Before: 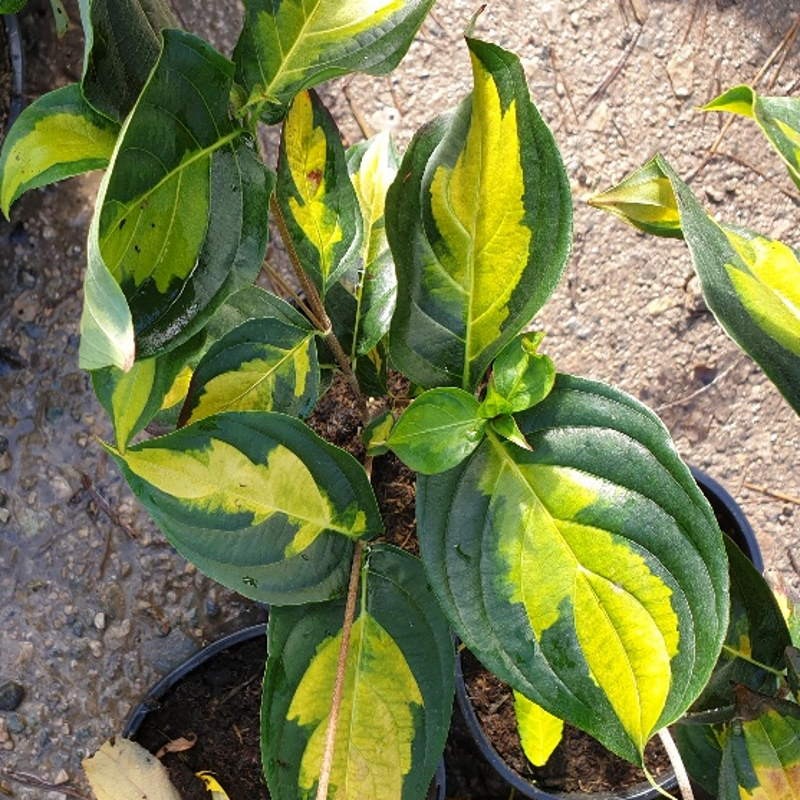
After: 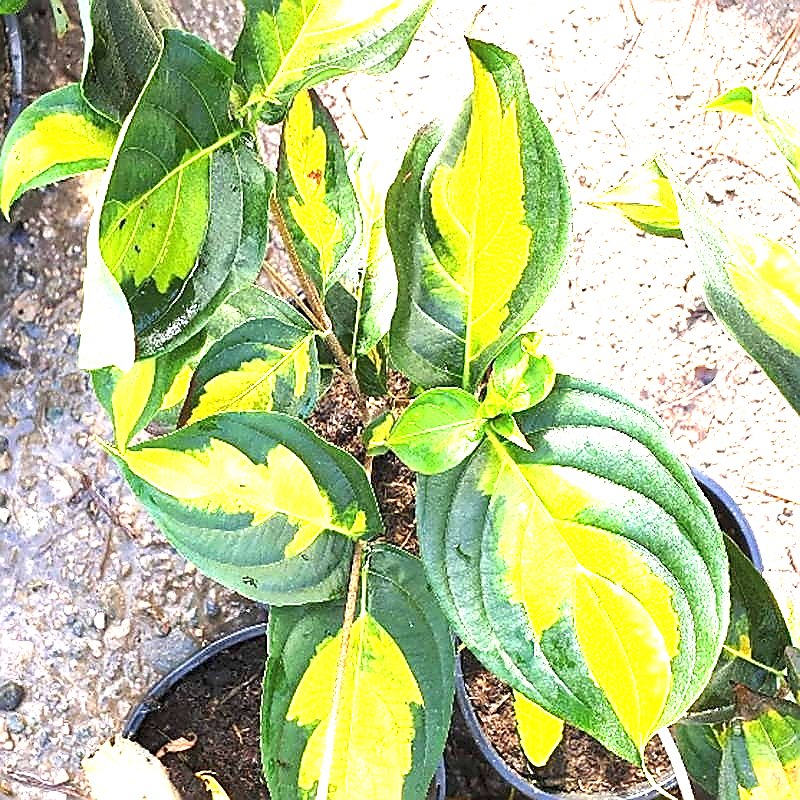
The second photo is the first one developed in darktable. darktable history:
sharpen: radius 1.405, amount 1.26, threshold 0.843
exposure: black level correction 0, exposure 2.113 EV, compensate highlight preservation false
